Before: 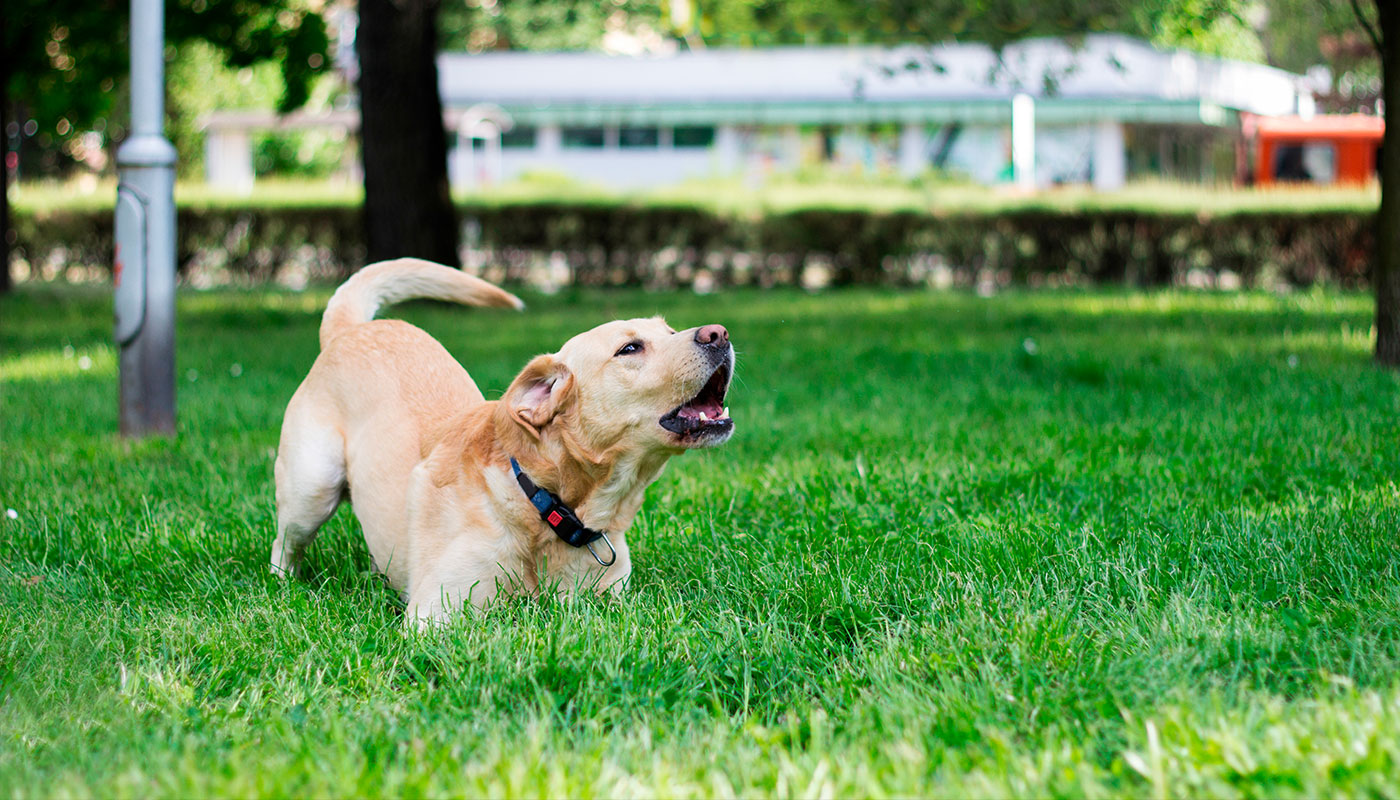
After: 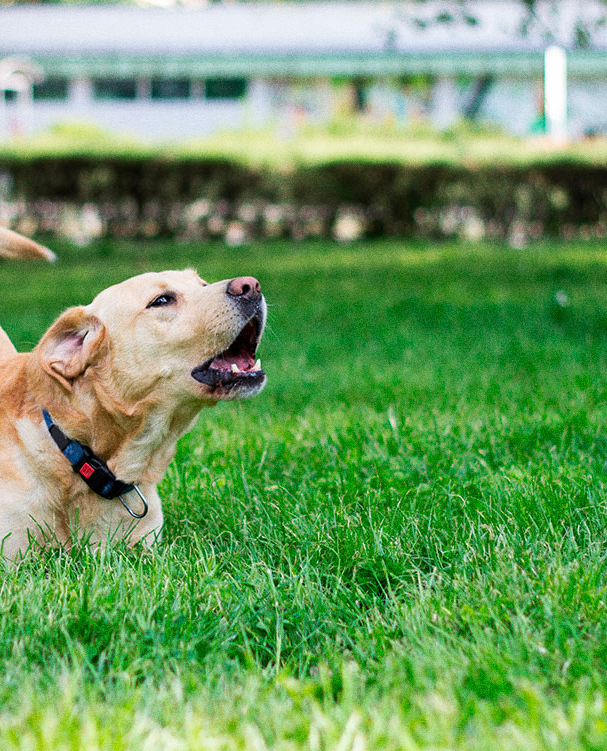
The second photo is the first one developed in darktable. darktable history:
crop: left 33.452%, top 6.025%, right 23.155%
grain: coarseness 8.68 ISO, strength 31.94%
